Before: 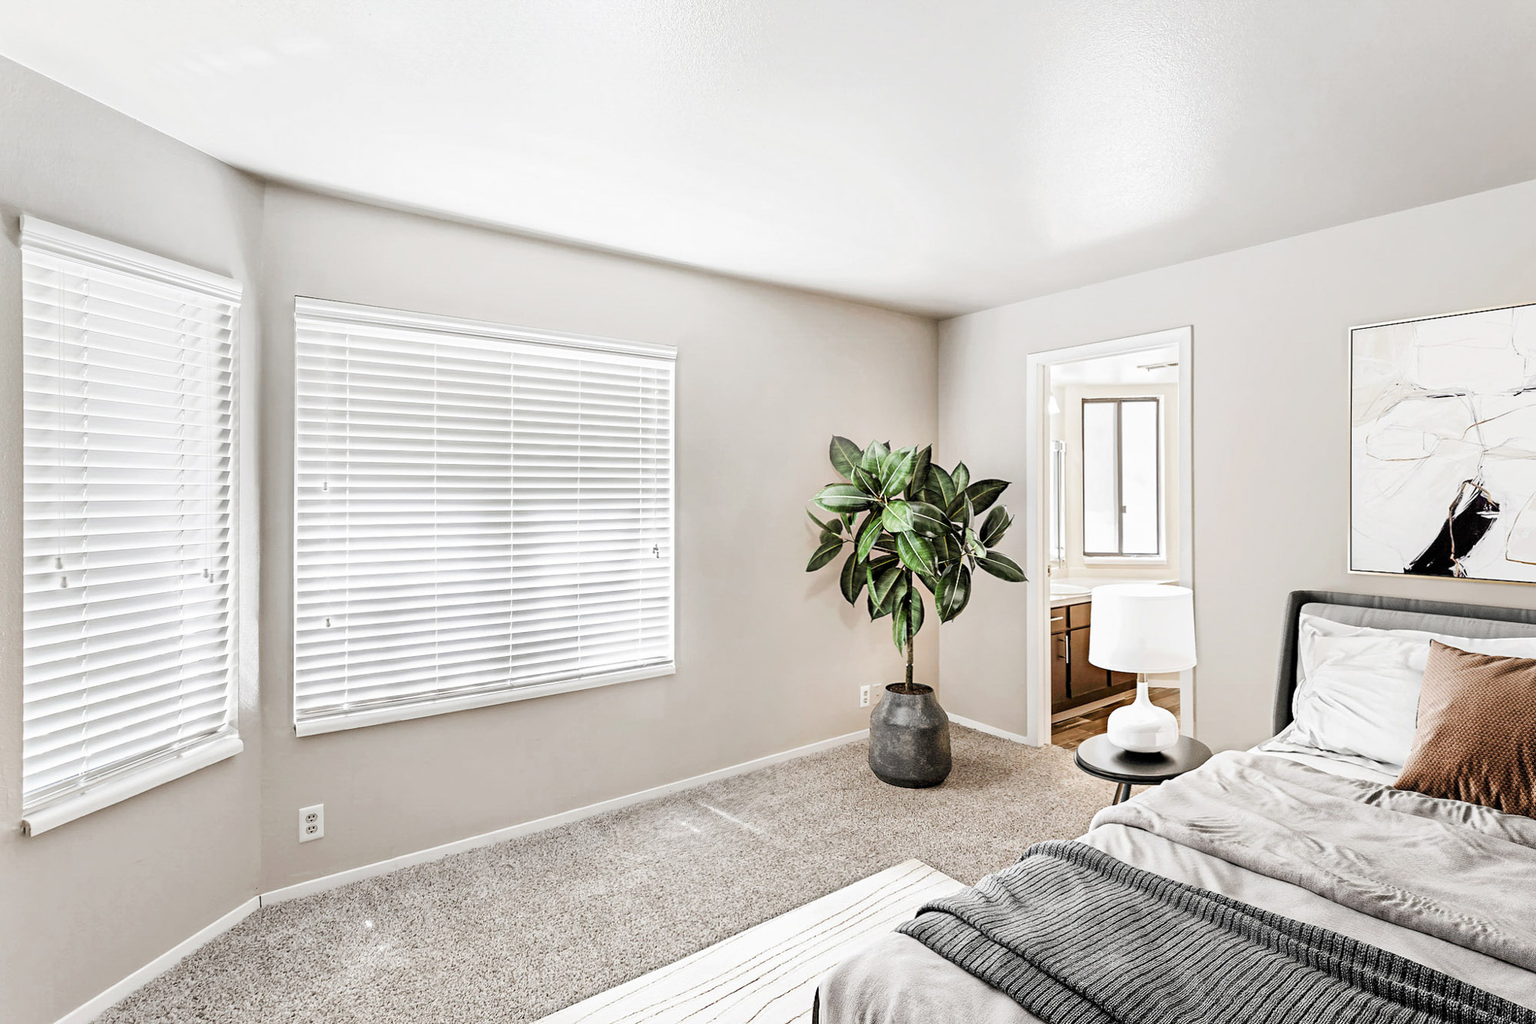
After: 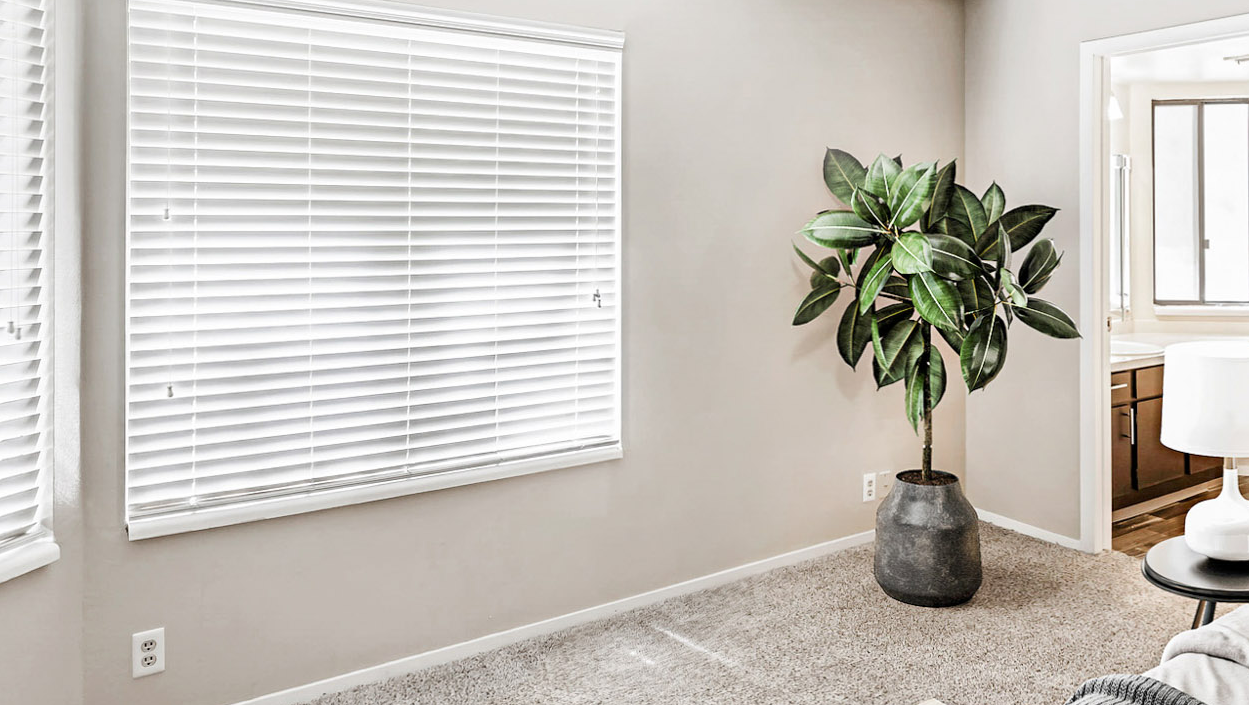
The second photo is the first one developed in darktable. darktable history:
crop: left 12.861%, top 31.47%, right 24.686%, bottom 15.577%
